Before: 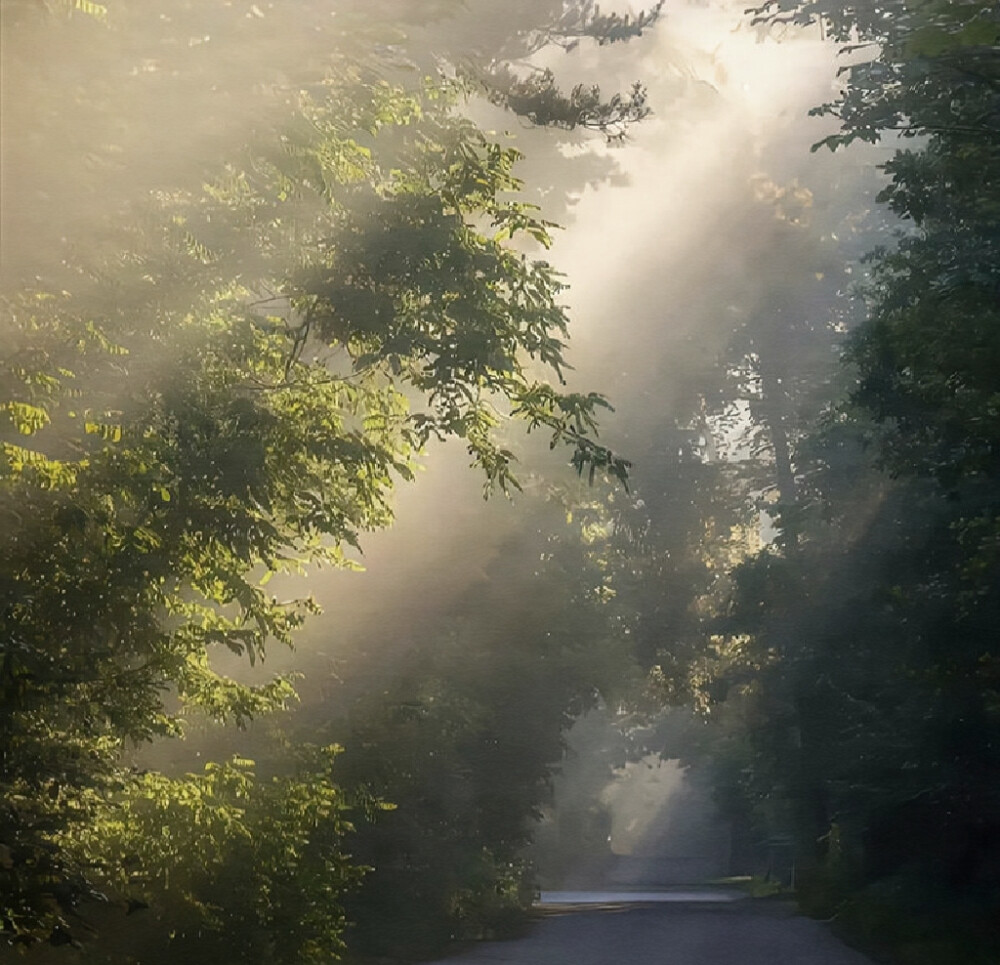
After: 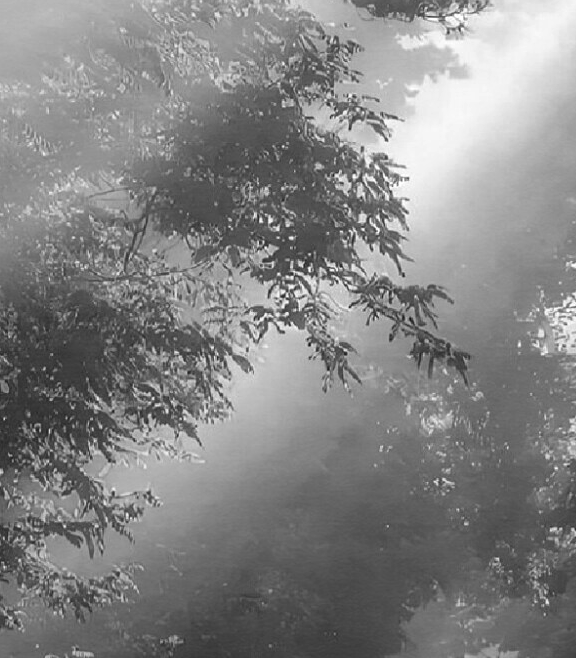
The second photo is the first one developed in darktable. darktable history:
color calibration: output gray [0.253, 0.26, 0.487, 0], illuminant custom, x 0.433, y 0.394, temperature 3065.06 K
crop: left 16.181%, top 11.209%, right 26.122%, bottom 20.527%
shadows and highlights: shadows 36.54, highlights -27.67, soften with gaussian
